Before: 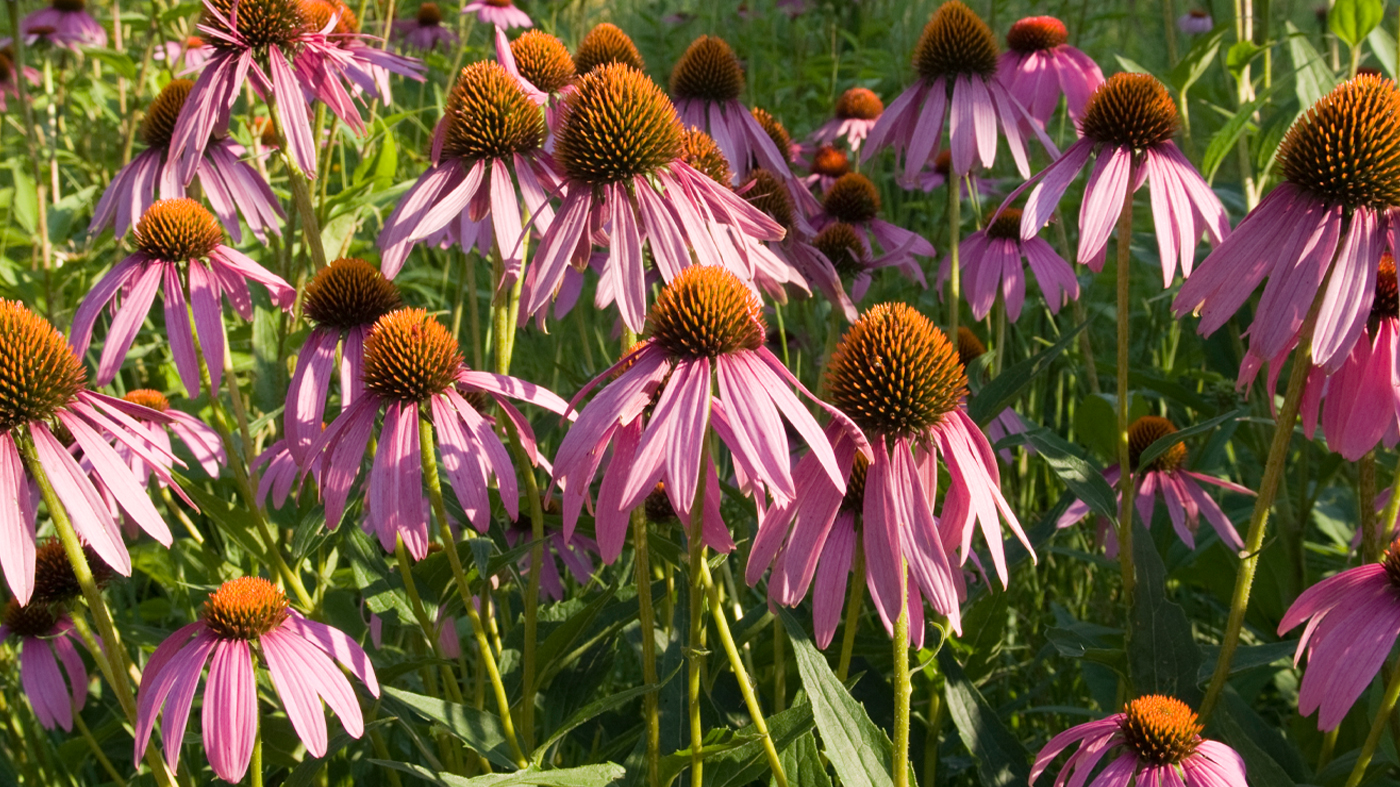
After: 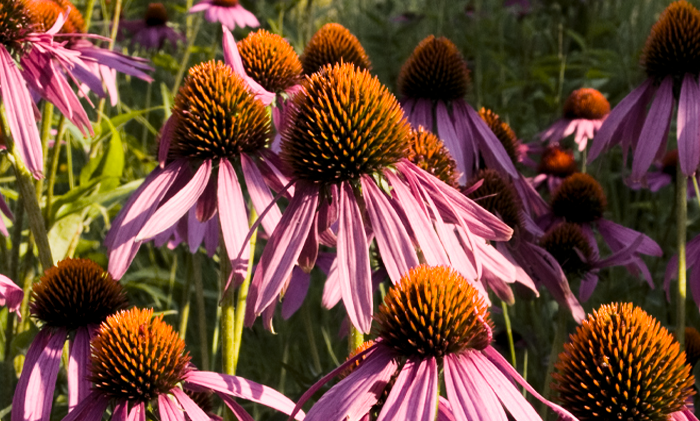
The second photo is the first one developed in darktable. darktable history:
crop: left 19.556%, right 30.401%, bottom 46.458%
tone curve: curves: ch0 [(0, 0) (0.087, 0.054) (0.281, 0.245) (0.506, 0.526) (0.8, 0.824) (0.994, 0.955)]; ch1 [(0, 0) (0.27, 0.195) (0.406, 0.435) (0.452, 0.474) (0.495, 0.5) (0.514, 0.508) (0.537, 0.556) (0.654, 0.689) (1, 1)]; ch2 [(0, 0) (0.269, 0.299) (0.459, 0.441) (0.498, 0.499) (0.523, 0.52) (0.551, 0.549) (0.633, 0.625) (0.659, 0.681) (0.718, 0.764) (1, 1)], color space Lab, independent channels, preserve colors none
levels: levels [0.029, 0.545, 0.971]
